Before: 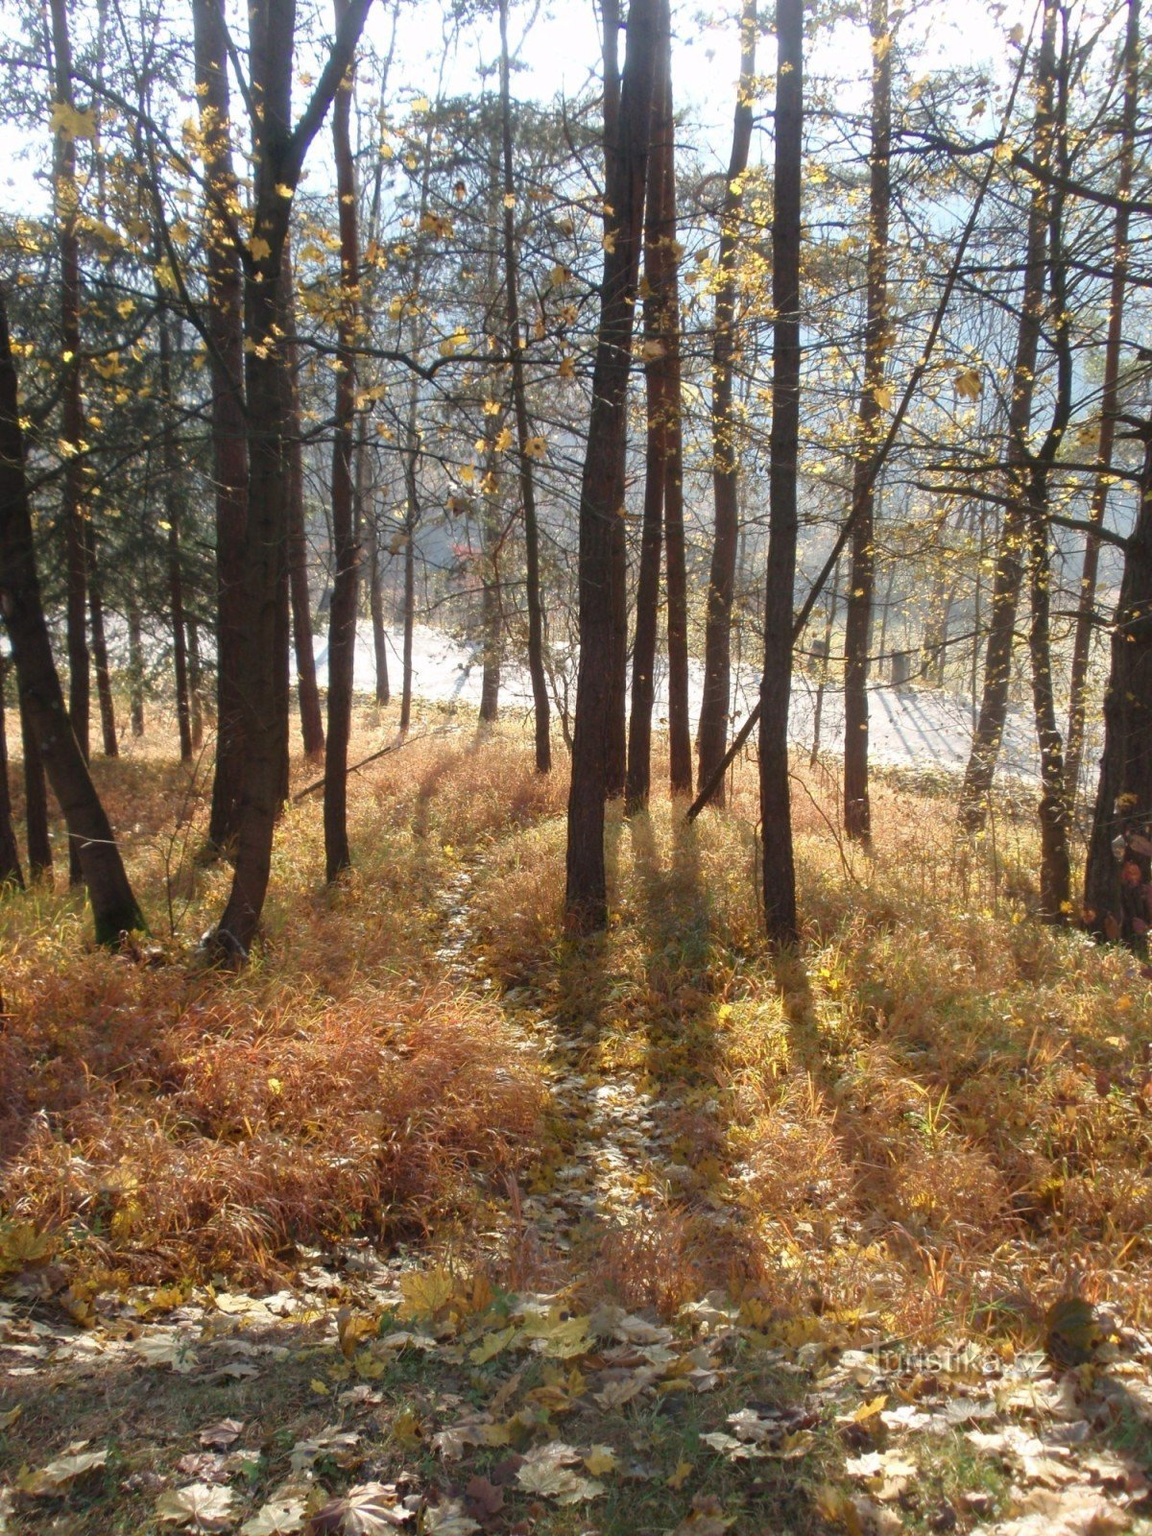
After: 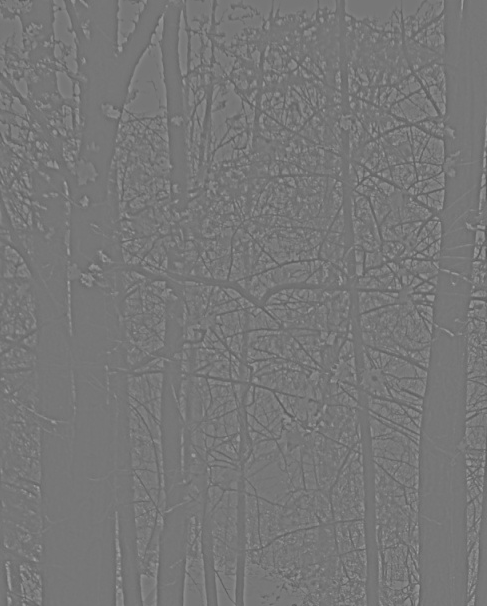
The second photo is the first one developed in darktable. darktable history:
crop: left 15.452%, top 5.459%, right 43.956%, bottom 56.62%
highpass: sharpness 9.84%, contrast boost 9.94%
